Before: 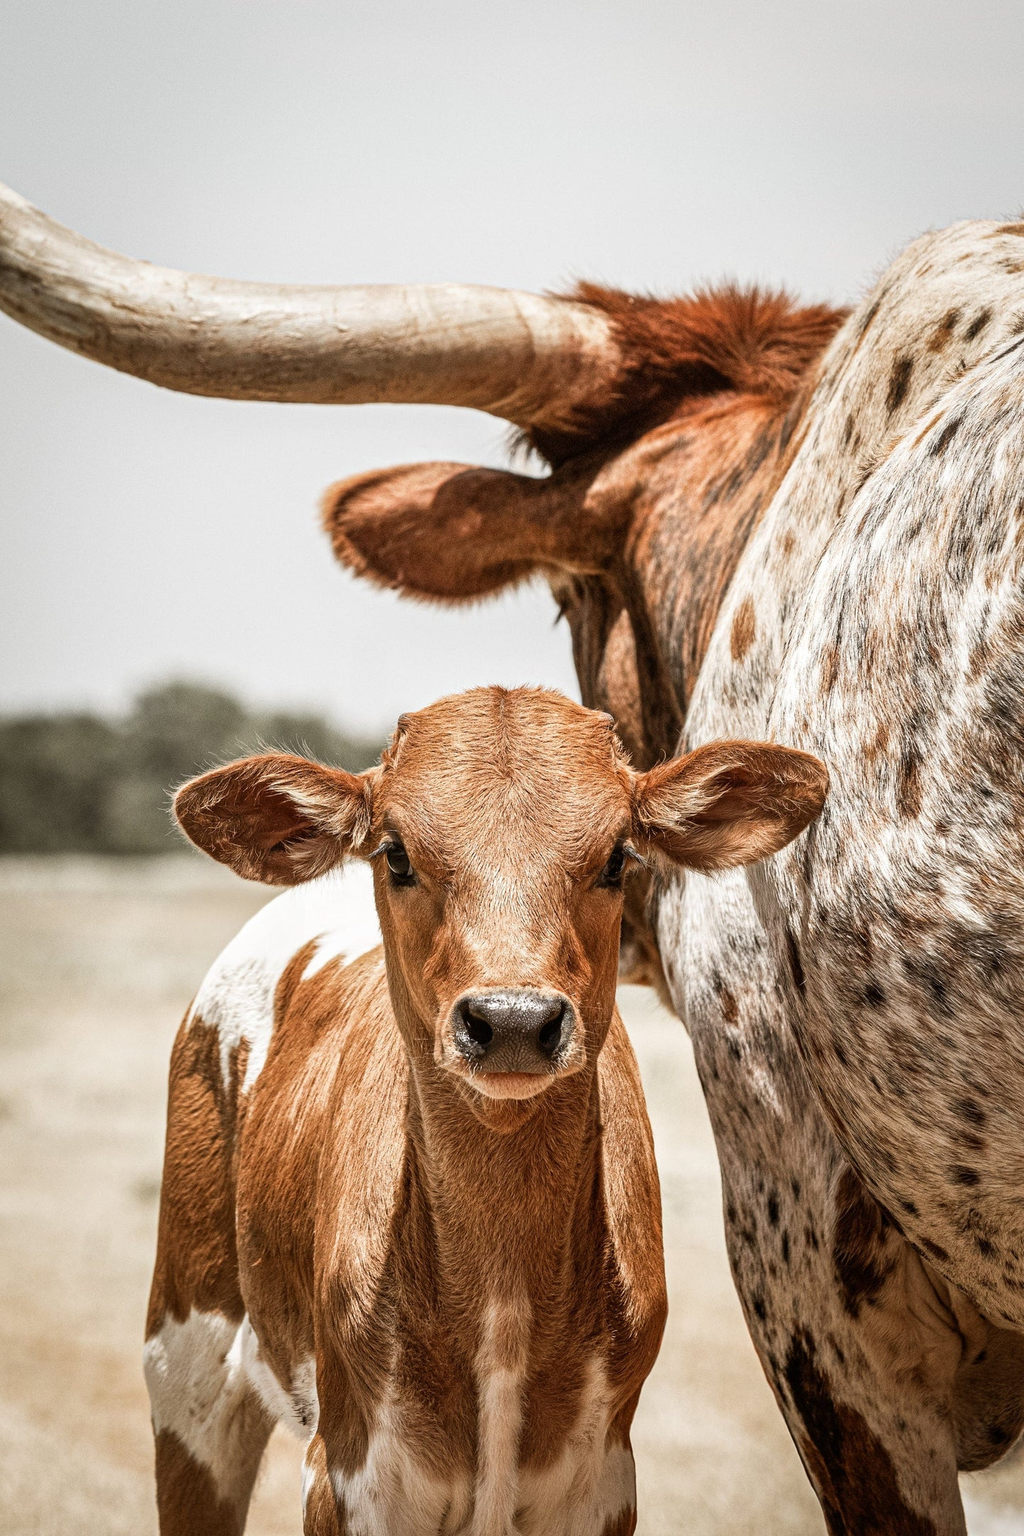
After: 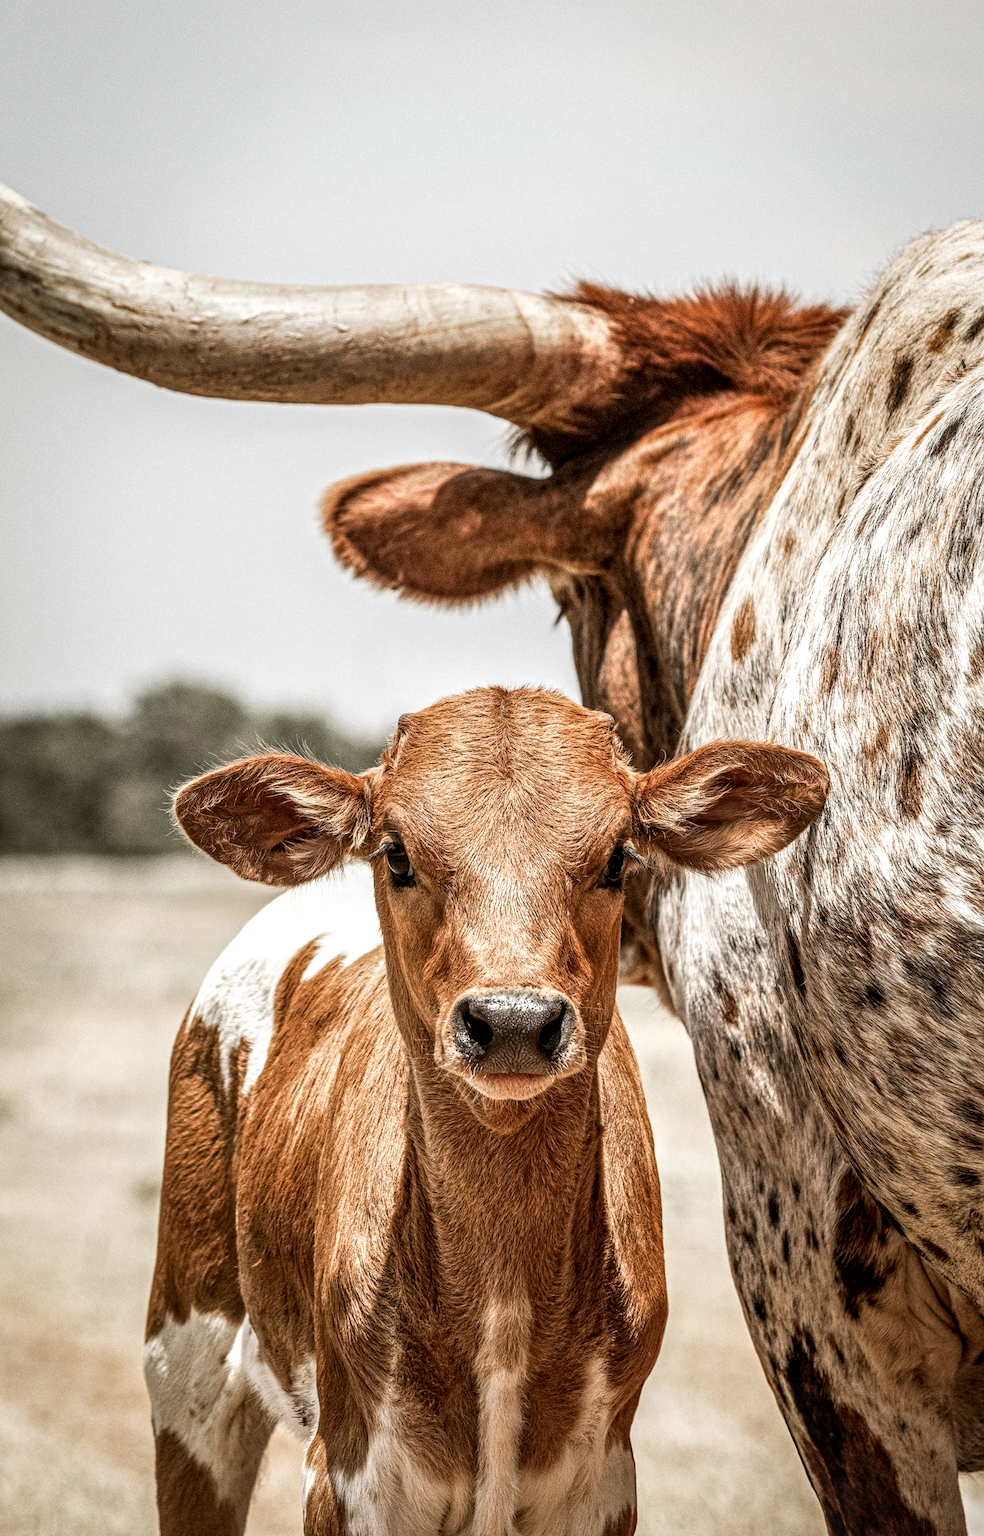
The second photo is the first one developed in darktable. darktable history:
crop: right 3.83%, bottom 0.025%
local contrast: highlights 61%, detail 143%, midtone range 0.423
